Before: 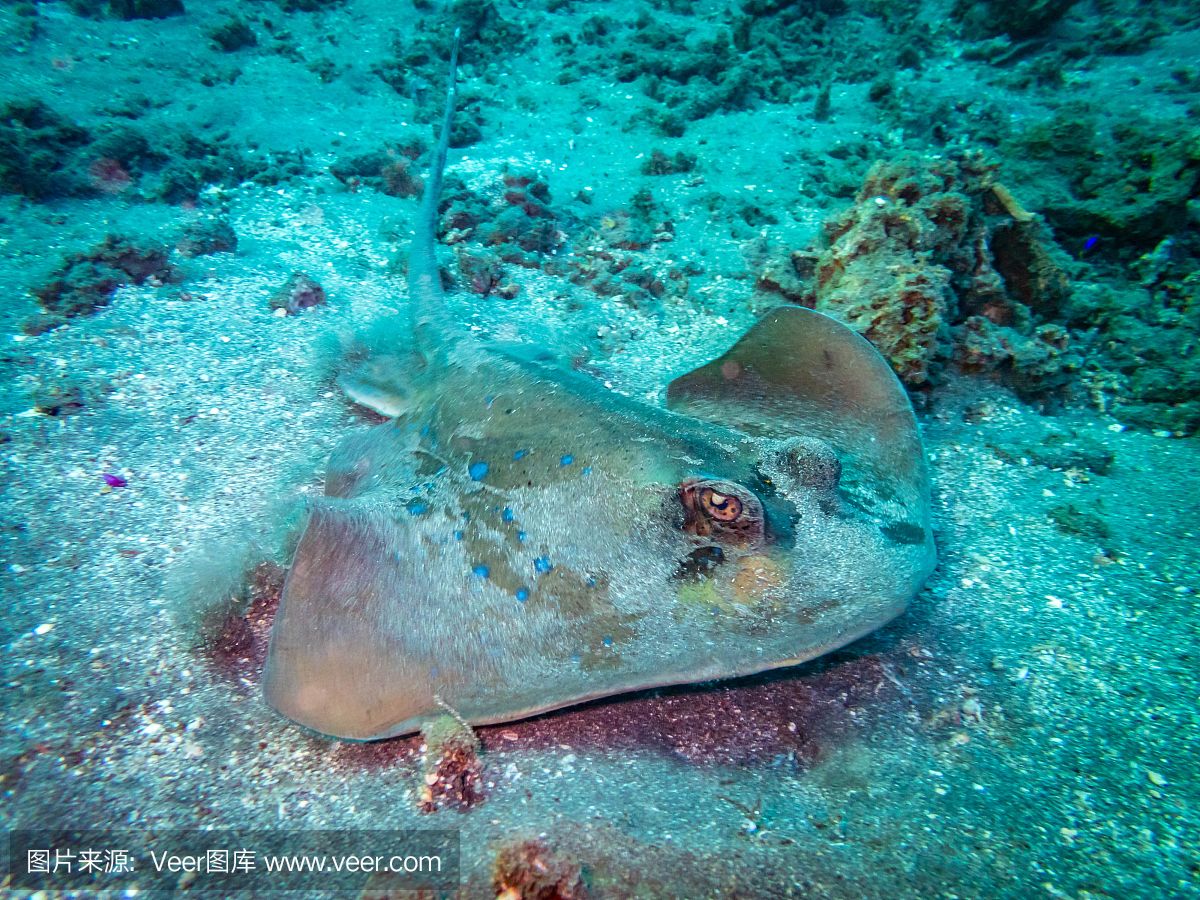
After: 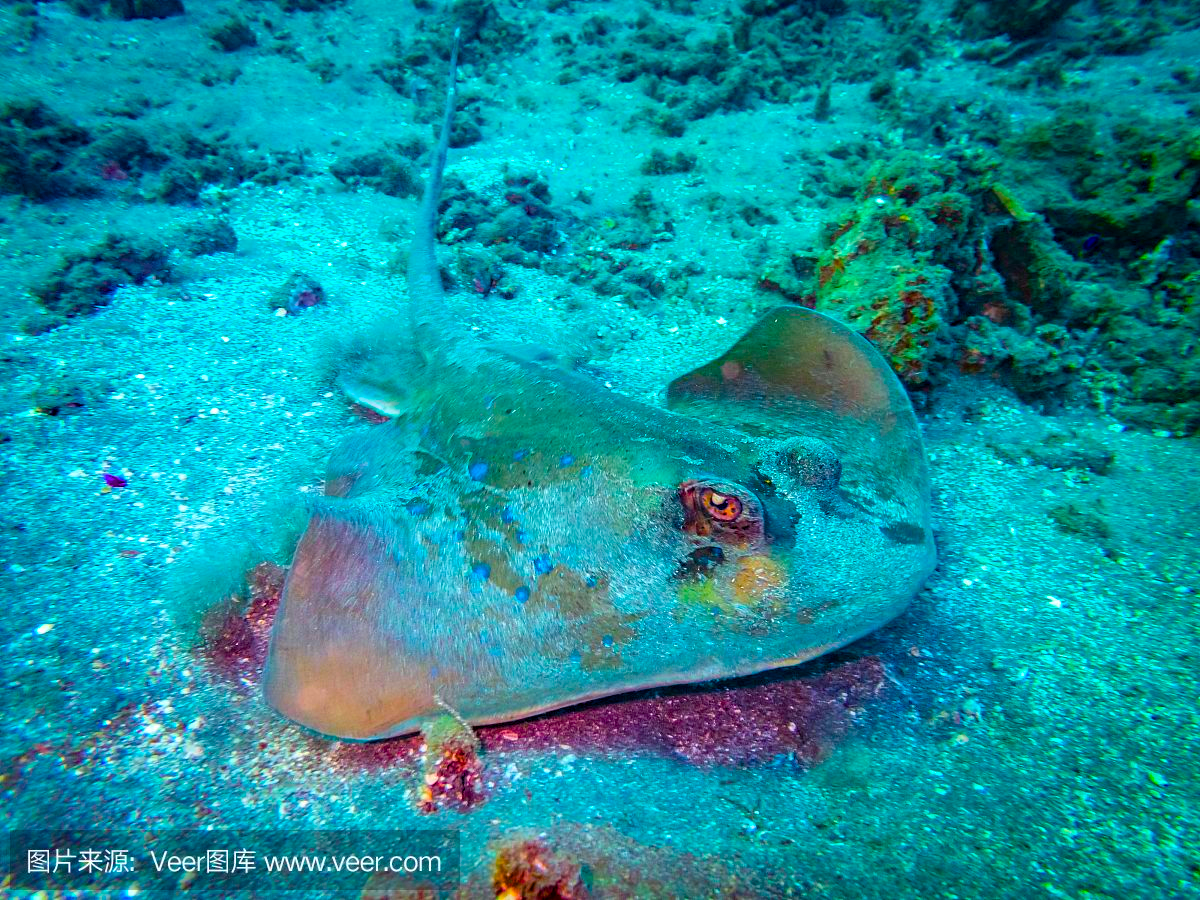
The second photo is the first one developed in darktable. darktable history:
color balance rgb: power › chroma 0.48%, power › hue 260.78°, linear chroma grading › global chroma 1.509%, linear chroma grading › mid-tones -1.393%, perceptual saturation grading › global saturation 66.139%, perceptual saturation grading › highlights 49.104%, perceptual saturation grading › shadows 29.503%, global vibrance 20%
